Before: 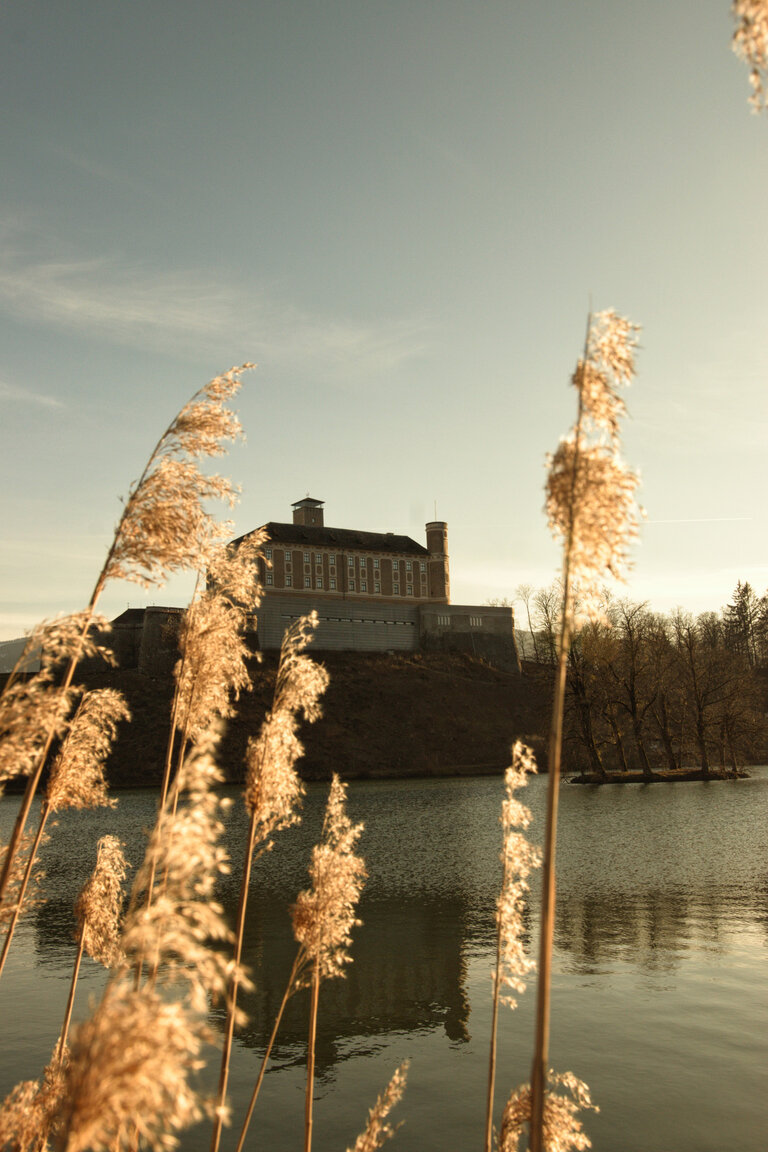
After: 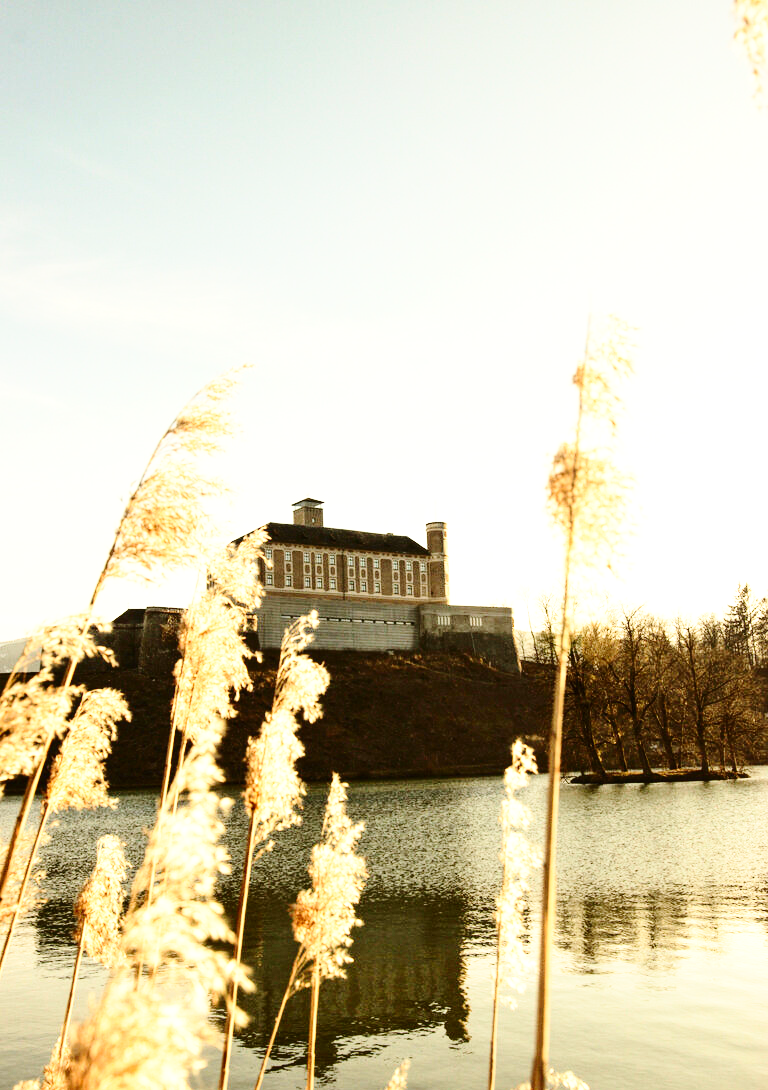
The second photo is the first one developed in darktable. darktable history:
contrast brightness saturation: contrast 0.277
tone equalizer: mask exposure compensation -0.485 EV
exposure: black level correction 0.001, exposure 0.967 EV, compensate highlight preservation false
base curve: curves: ch0 [(0, 0) (0.028, 0.03) (0.121, 0.232) (0.46, 0.748) (0.859, 0.968) (1, 1)], preserve colors none
crop and rotate: top 0.01%, bottom 5.291%
